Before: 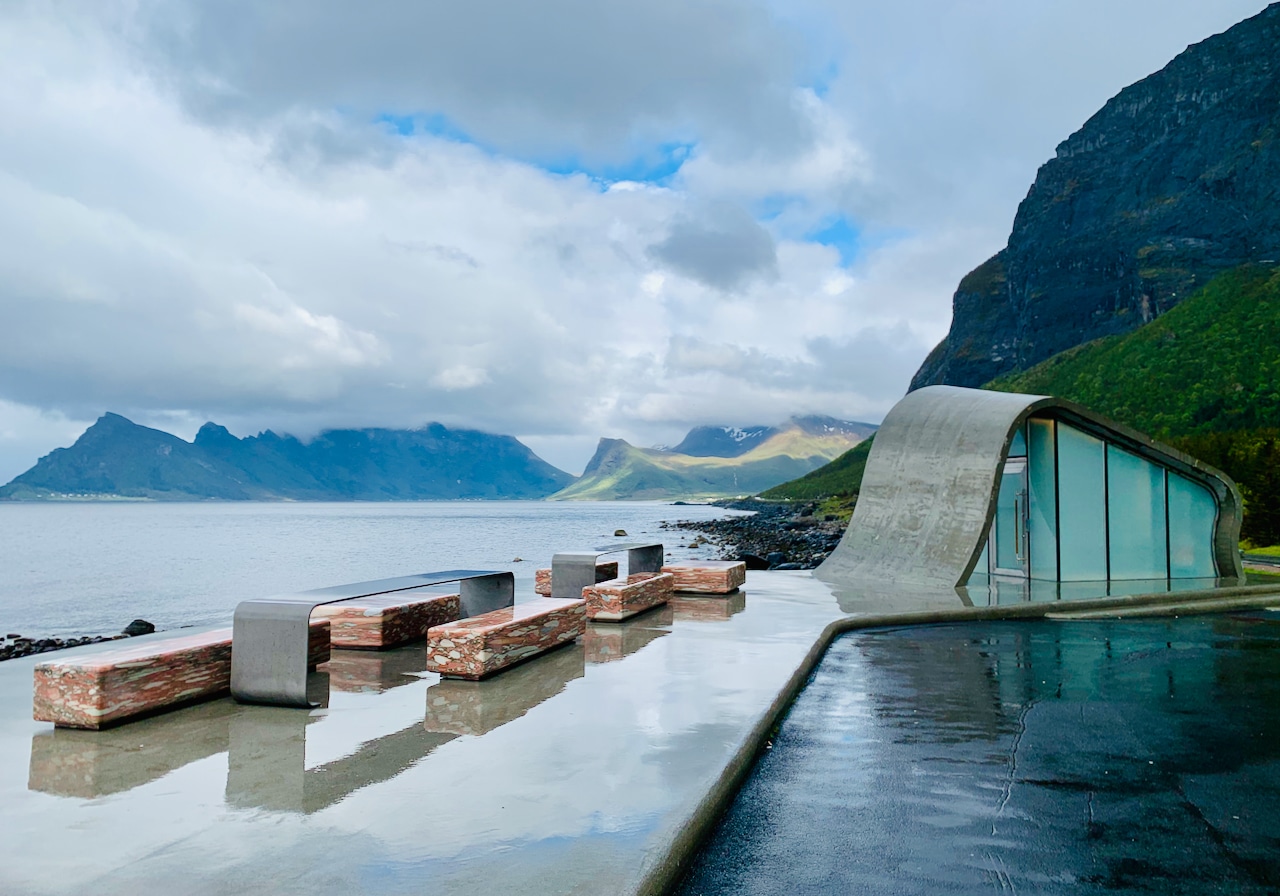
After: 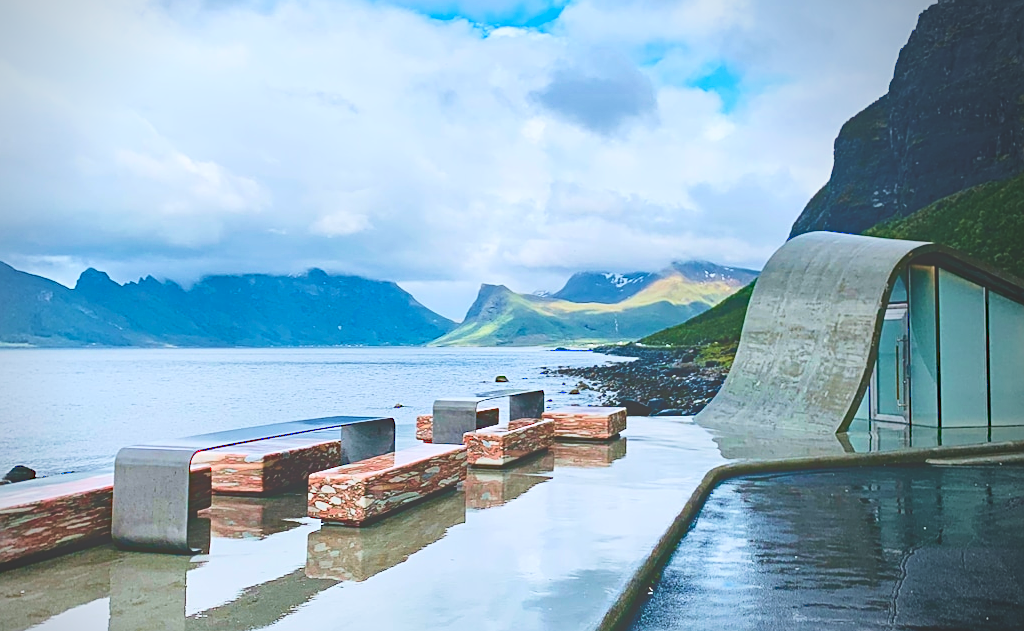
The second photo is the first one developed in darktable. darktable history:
crop: left 9.367%, top 17.216%, right 10.501%, bottom 12.343%
tone curve: curves: ch0 [(0, 0) (0.003, 0.203) (0.011, 0.203) (0.025, 0.21) (0.044, 0.22) (0.069, 0.231) (0.1, 0.243) (0.136, 0.255) (0.177, 0.277) (0.224, 0.305) (0.277, 0.346) (0.335, 0.412) (0.399, 0.492) (0.468, 0.571) (0.543, 0.658) (0.623, 0.75) (0.709, 0.837) (0.801, 0.905) (0.898, 0.955) (1, 1)], color space Lab, linked channels, preserve colors none
sharpen: on, module defaults
color correction: highlights a* -0.153, highlights b* -5.34, shadows a* -0.121, shadows b* -0.114
haze removal: strength 0.304, distance 0.246, compatibility mode true, adaptive false
exposure: black level correction -0.025, exposure -0.119 EV, compensate highlight preservation false
vignetting: fall-off start 71.58%, center (-0.147, 0.014)
velvia: on, module defaults
